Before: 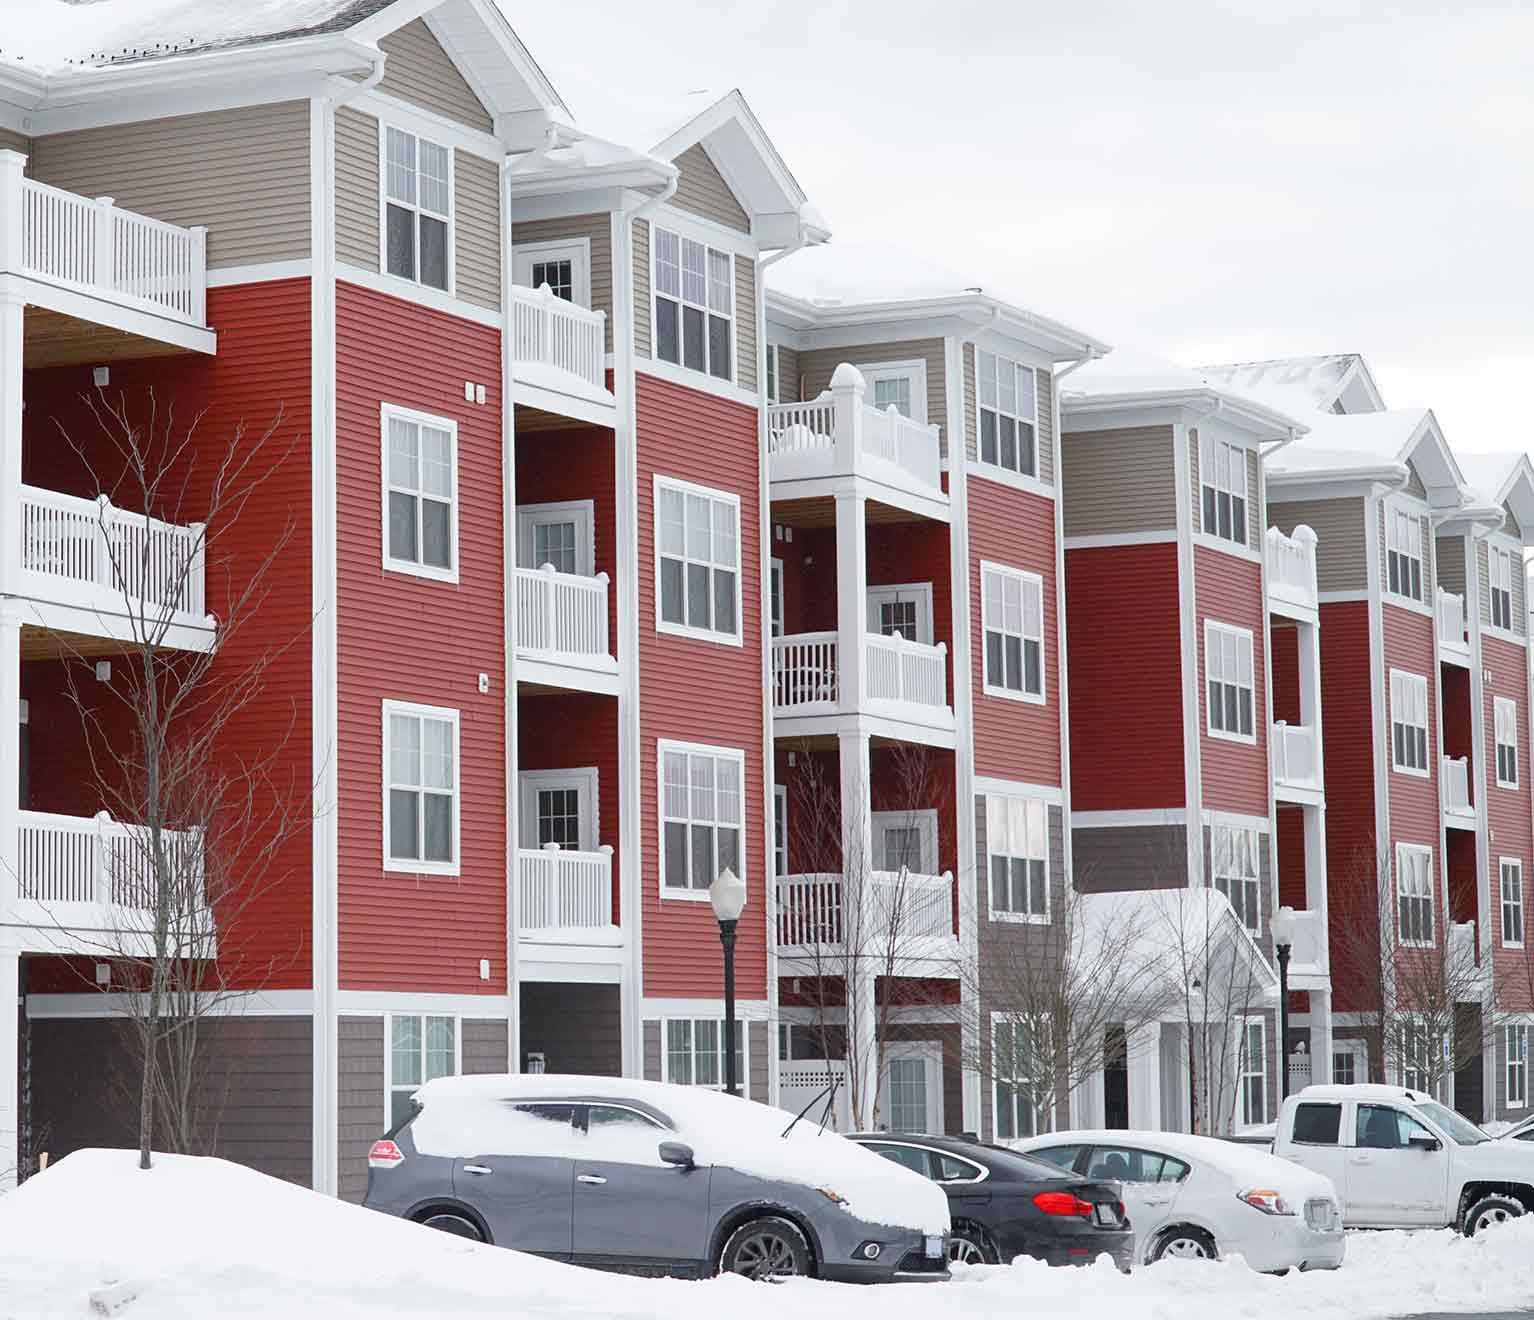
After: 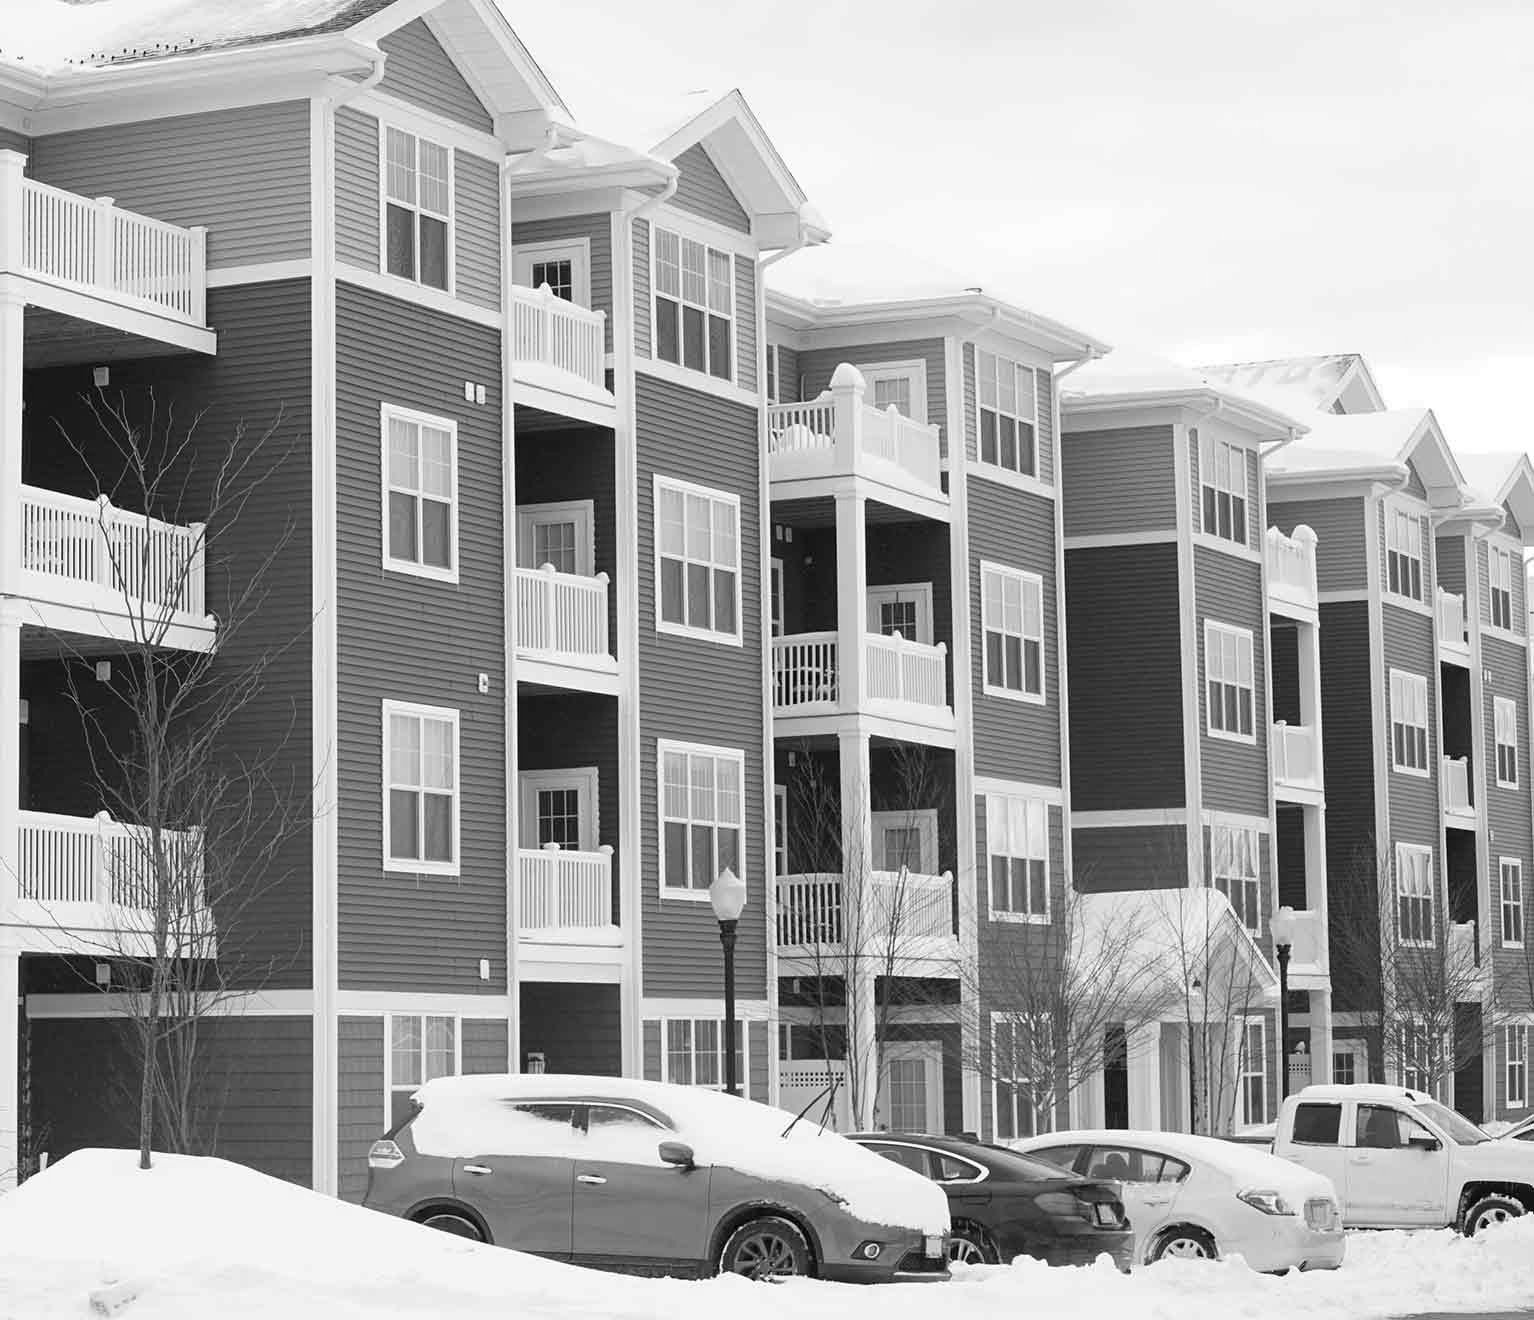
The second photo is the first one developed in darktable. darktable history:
monochrome: on, module defaults
color correction: highlights a* 5.59, highlights b* 5.24, saturation 0.68
